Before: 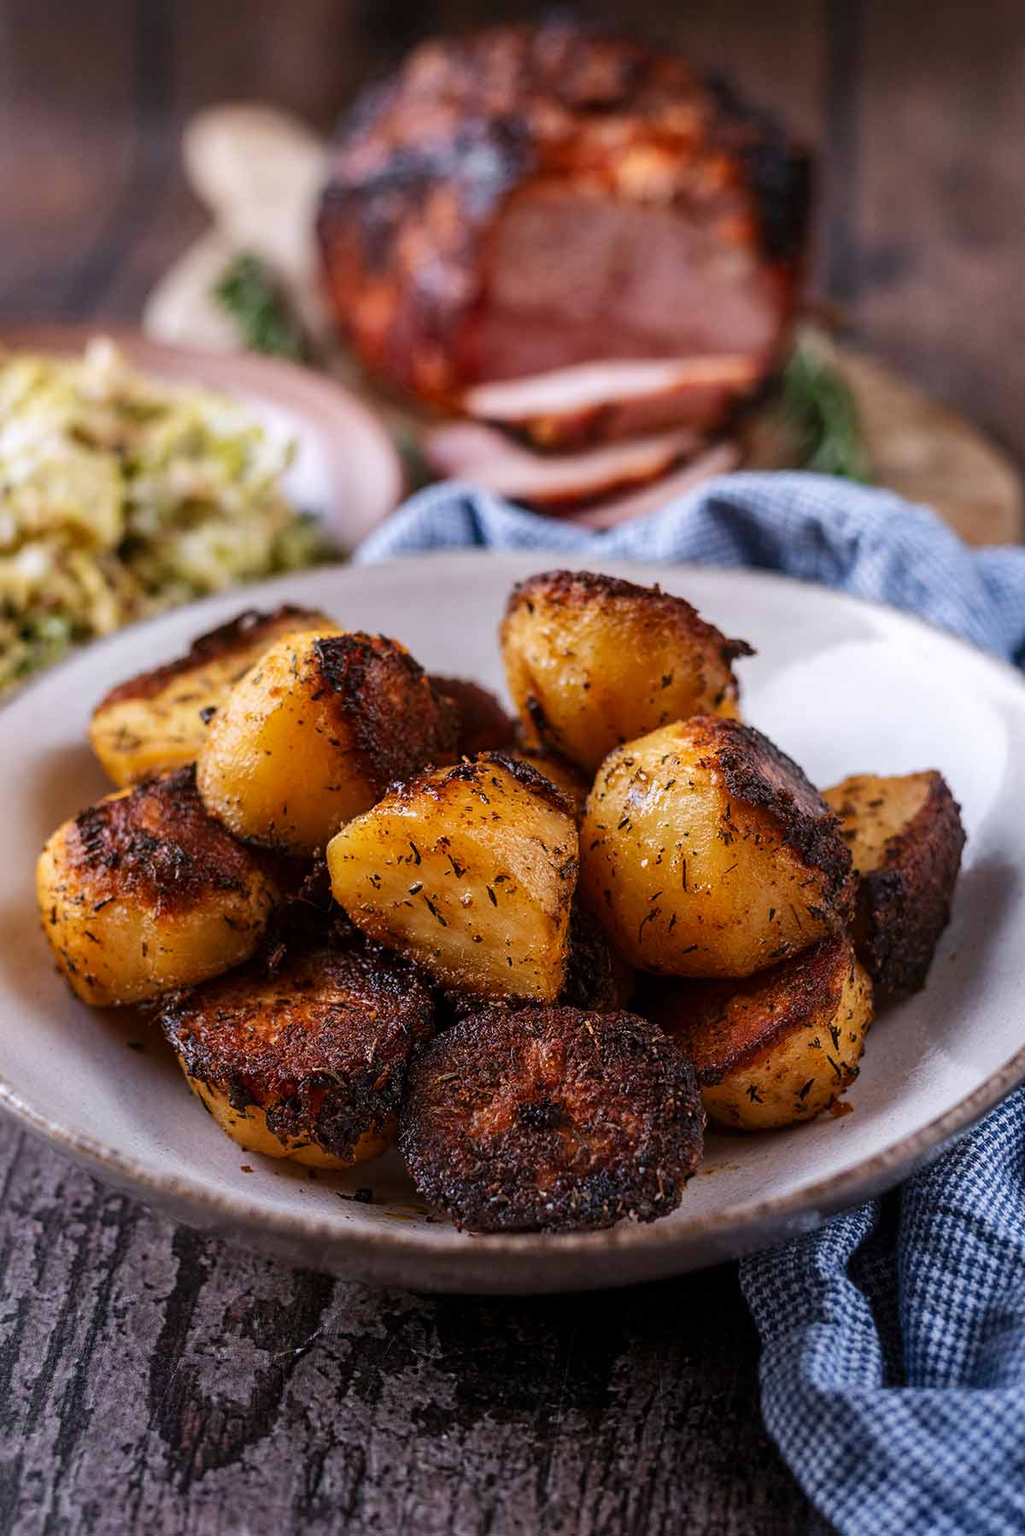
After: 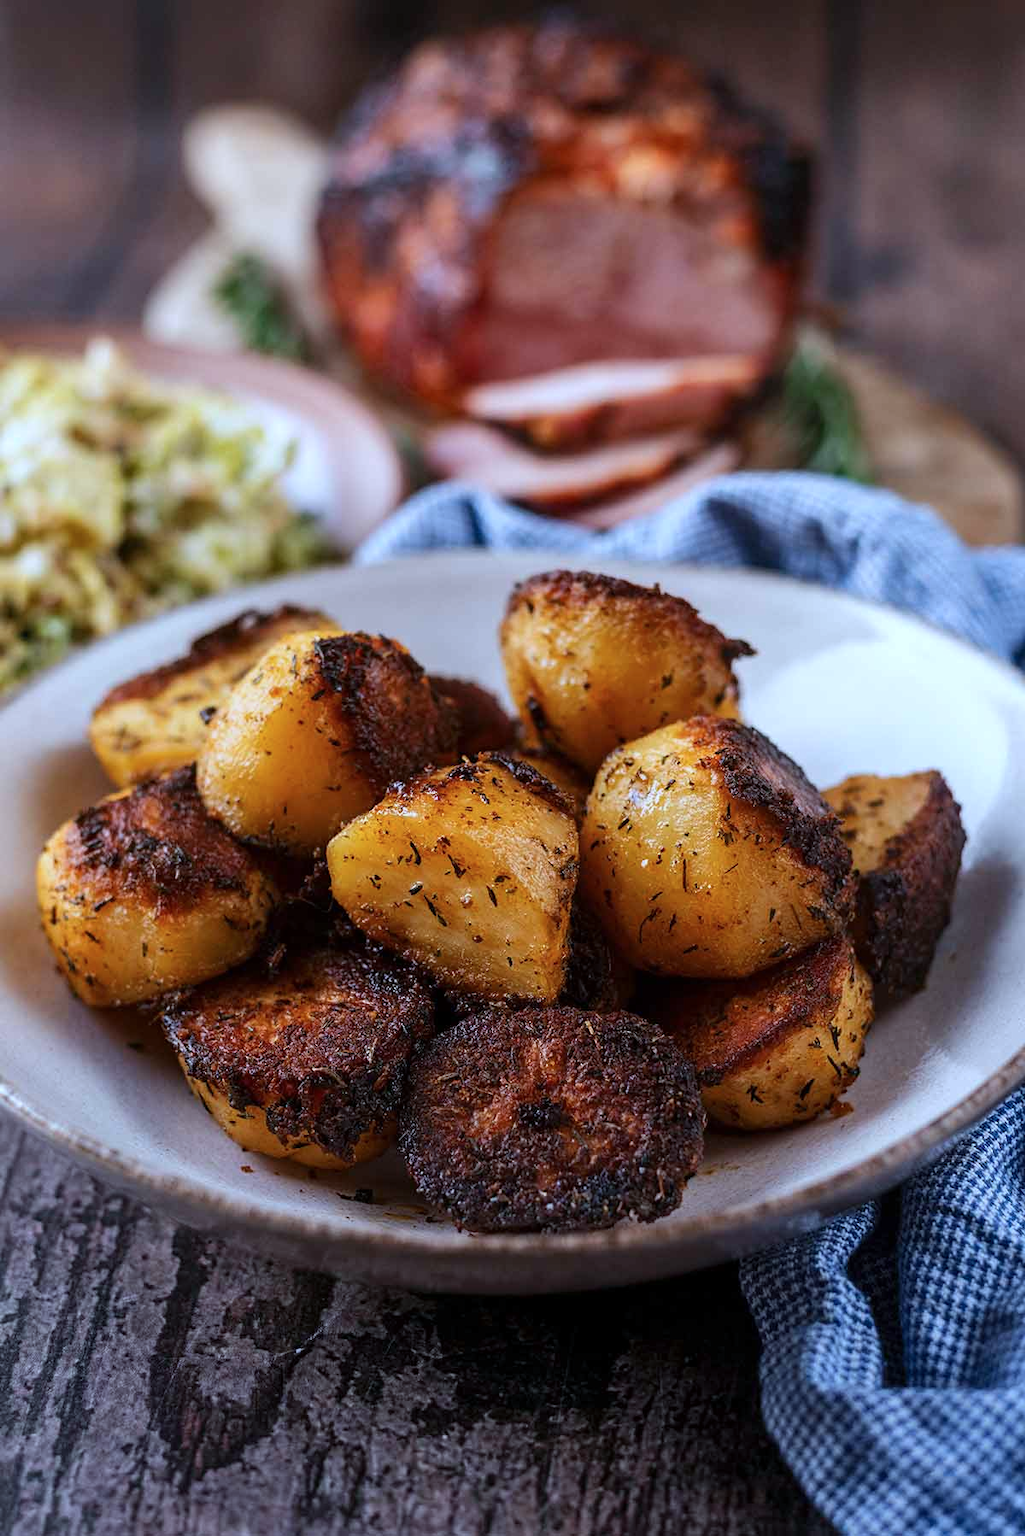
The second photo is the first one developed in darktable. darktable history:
color calibration: illuminant F (fluorescent), F source F9 (Cool White Deluxe 4150 K) – high CRI, x 0.374, y 0.373, temperature 4161.52 K
